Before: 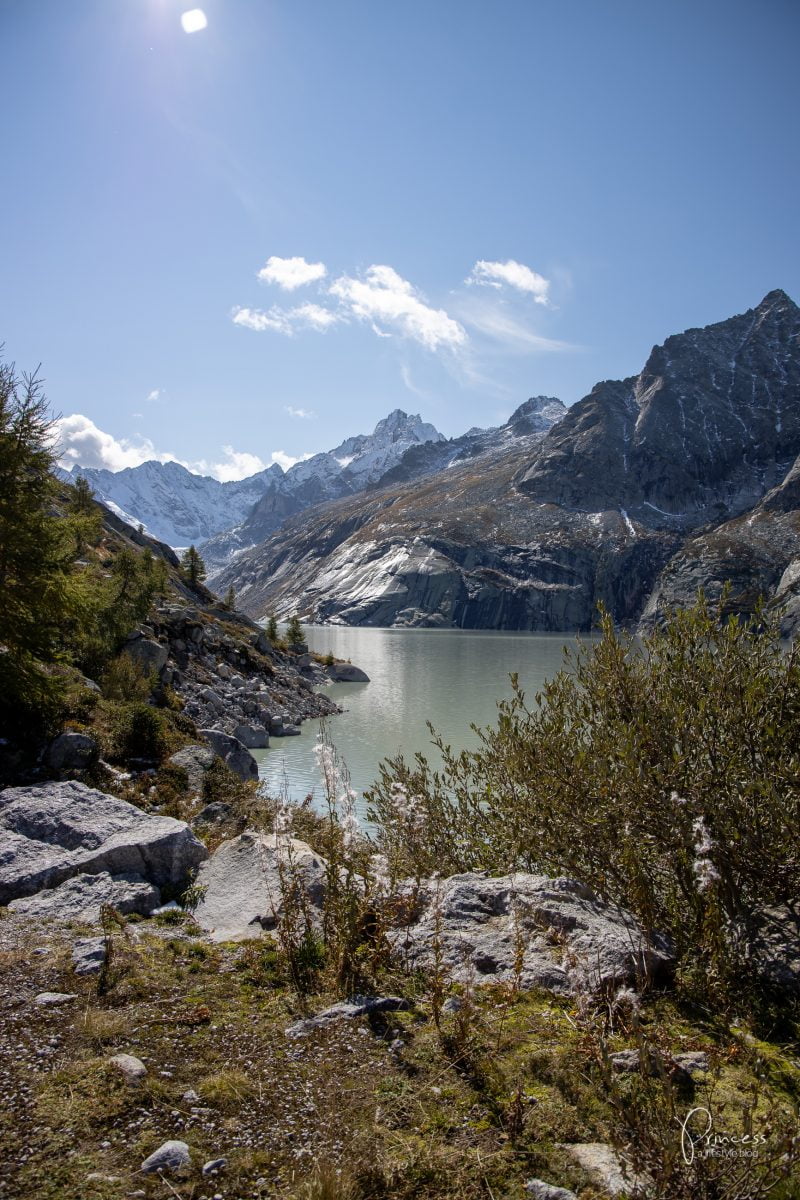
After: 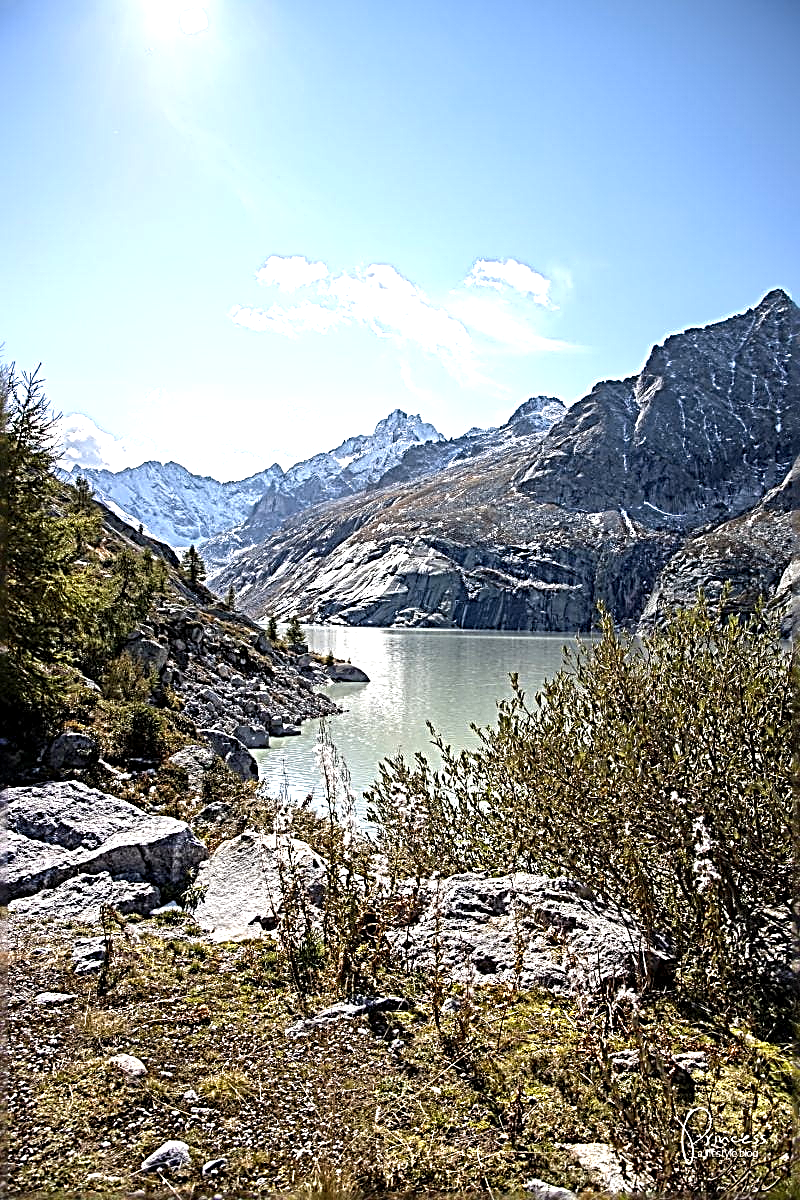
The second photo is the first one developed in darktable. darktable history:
local contrast: highlights 104%, shadows 100%, detail 119%, midtone range 0.2
sharpen: radius 3.177, amount 1.74
exposure: black level correction 0, exposure 1 EV, compensate highlight preservation false
